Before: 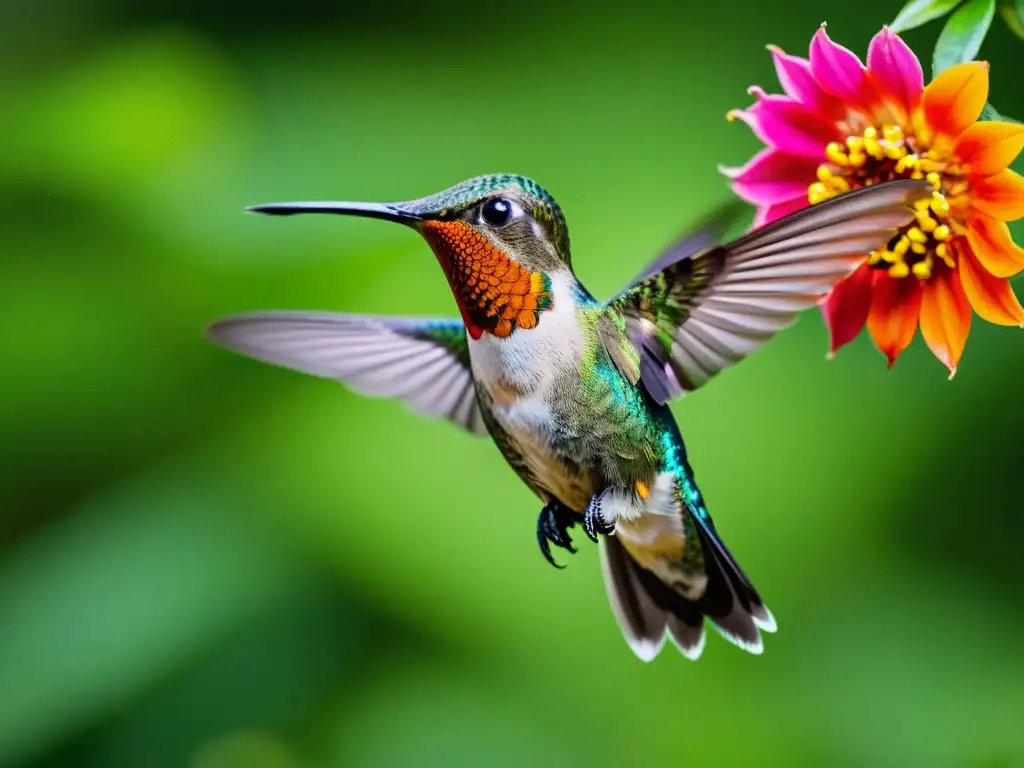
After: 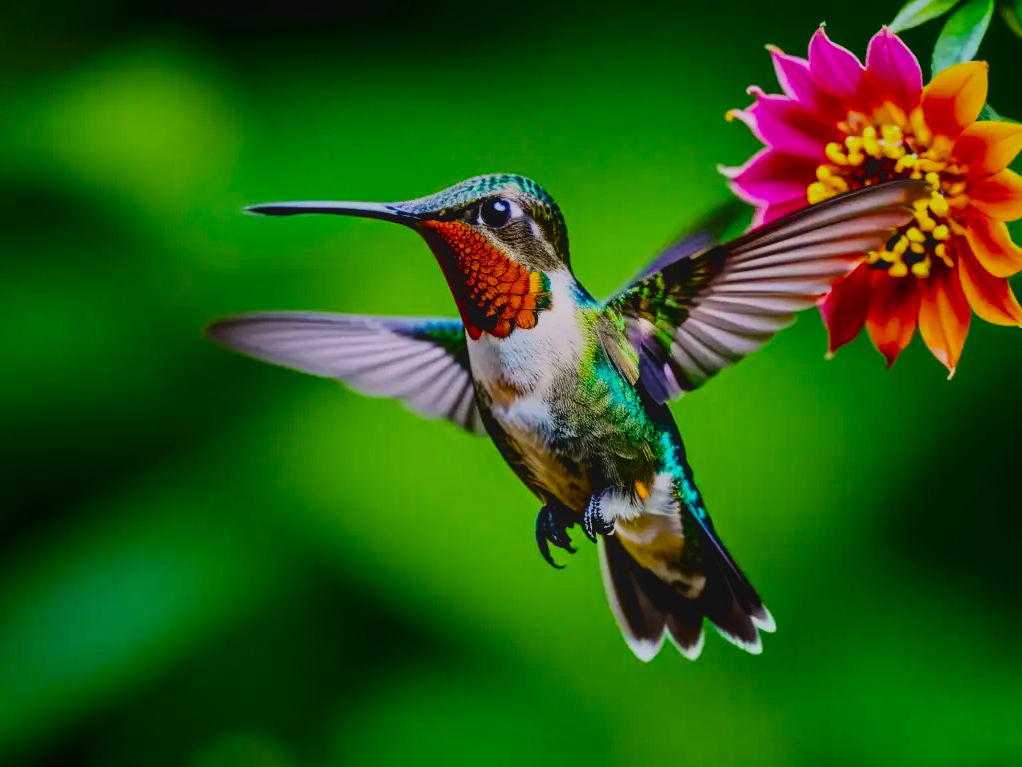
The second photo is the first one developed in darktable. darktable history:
color balance rgb: highlights gain › chroma 0.174%, highlights gain › hue 329.78°, perceptual saturation grading › global saturation 31.223%
local contrast: highlights 48%, shadows 1%, detail 101%
filmic rgb: black relative exposure -7.71 EV, white relative exposure 4.45 EV, threshold 6 EV, target black luminance 0%, hardness 3.75, latitude 50.65%, contrast 1.065, highlights saturation mix 9.69%, shadows ↔ highlights balance -0.25%, enable highlight reconstruction true
contrast brightness saturation: contrast 0.195, brightness -0.231, saturation 0.119
crop and rotate: left 0.124%, bottom 0.004%
